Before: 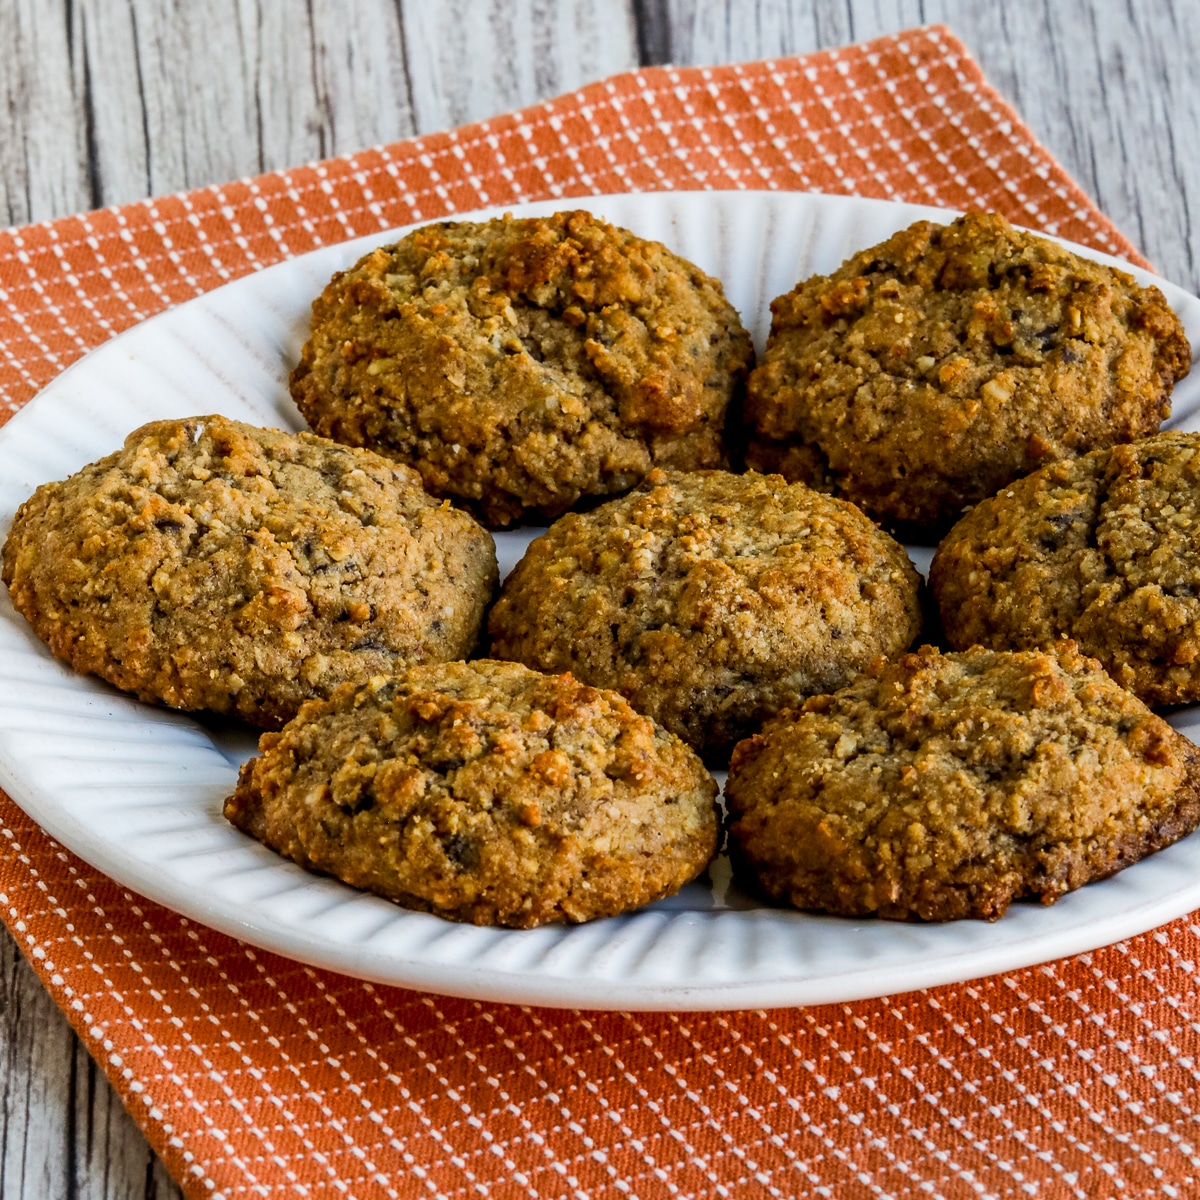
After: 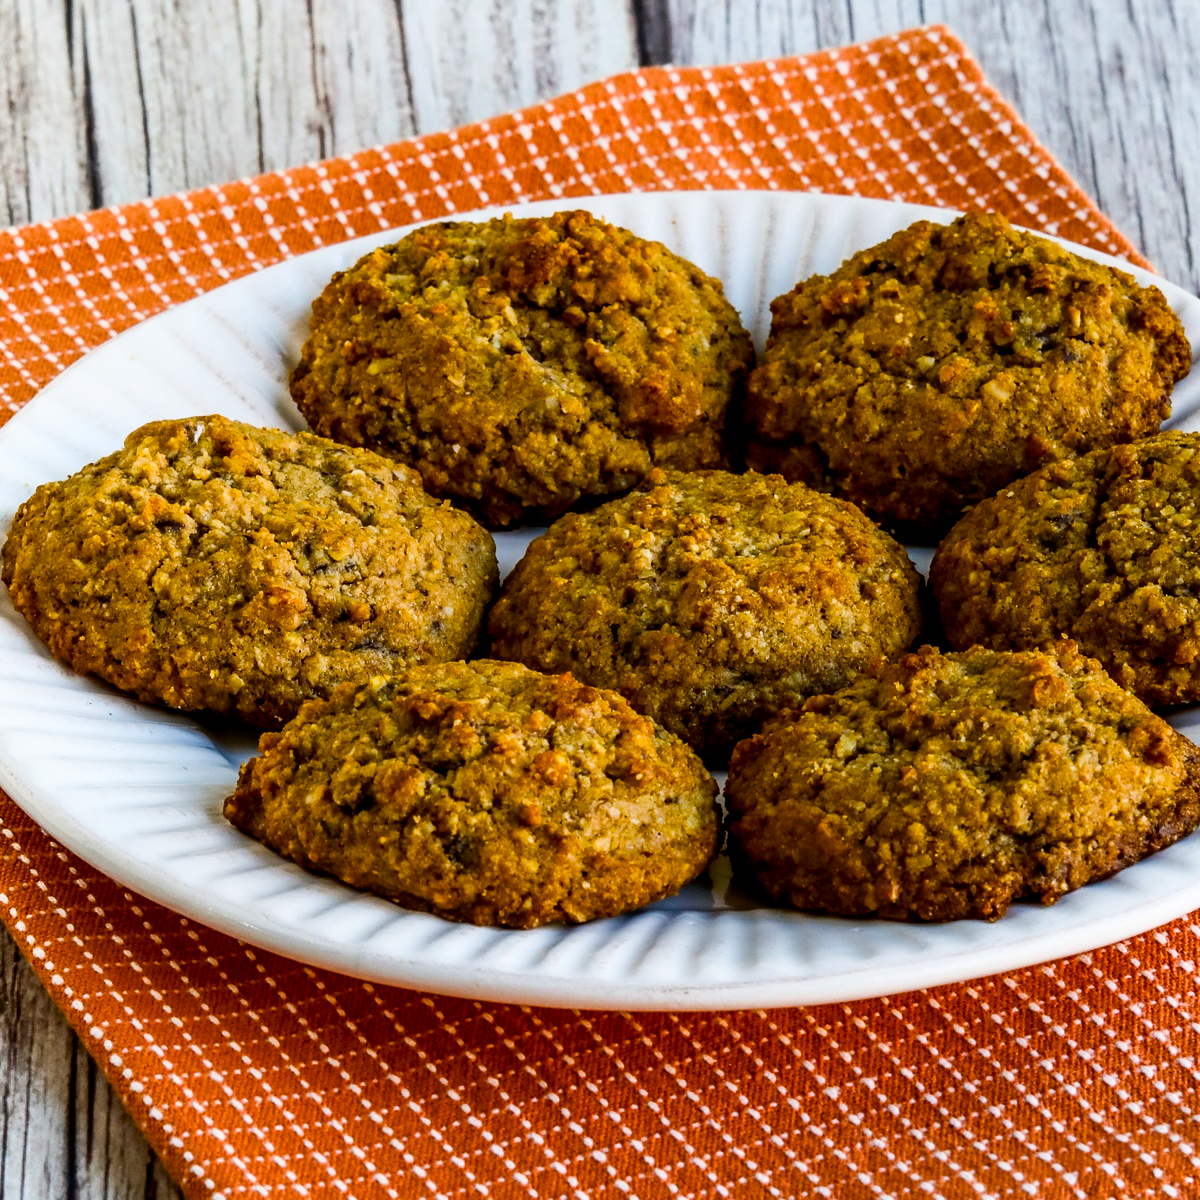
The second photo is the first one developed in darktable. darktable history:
shadows and highlights: shadows -62.32, white point adjustment -5.22, highlights 61.59
color balance rgb: perceptual saturation grading › global saturation 30%, global vibrance 20%
